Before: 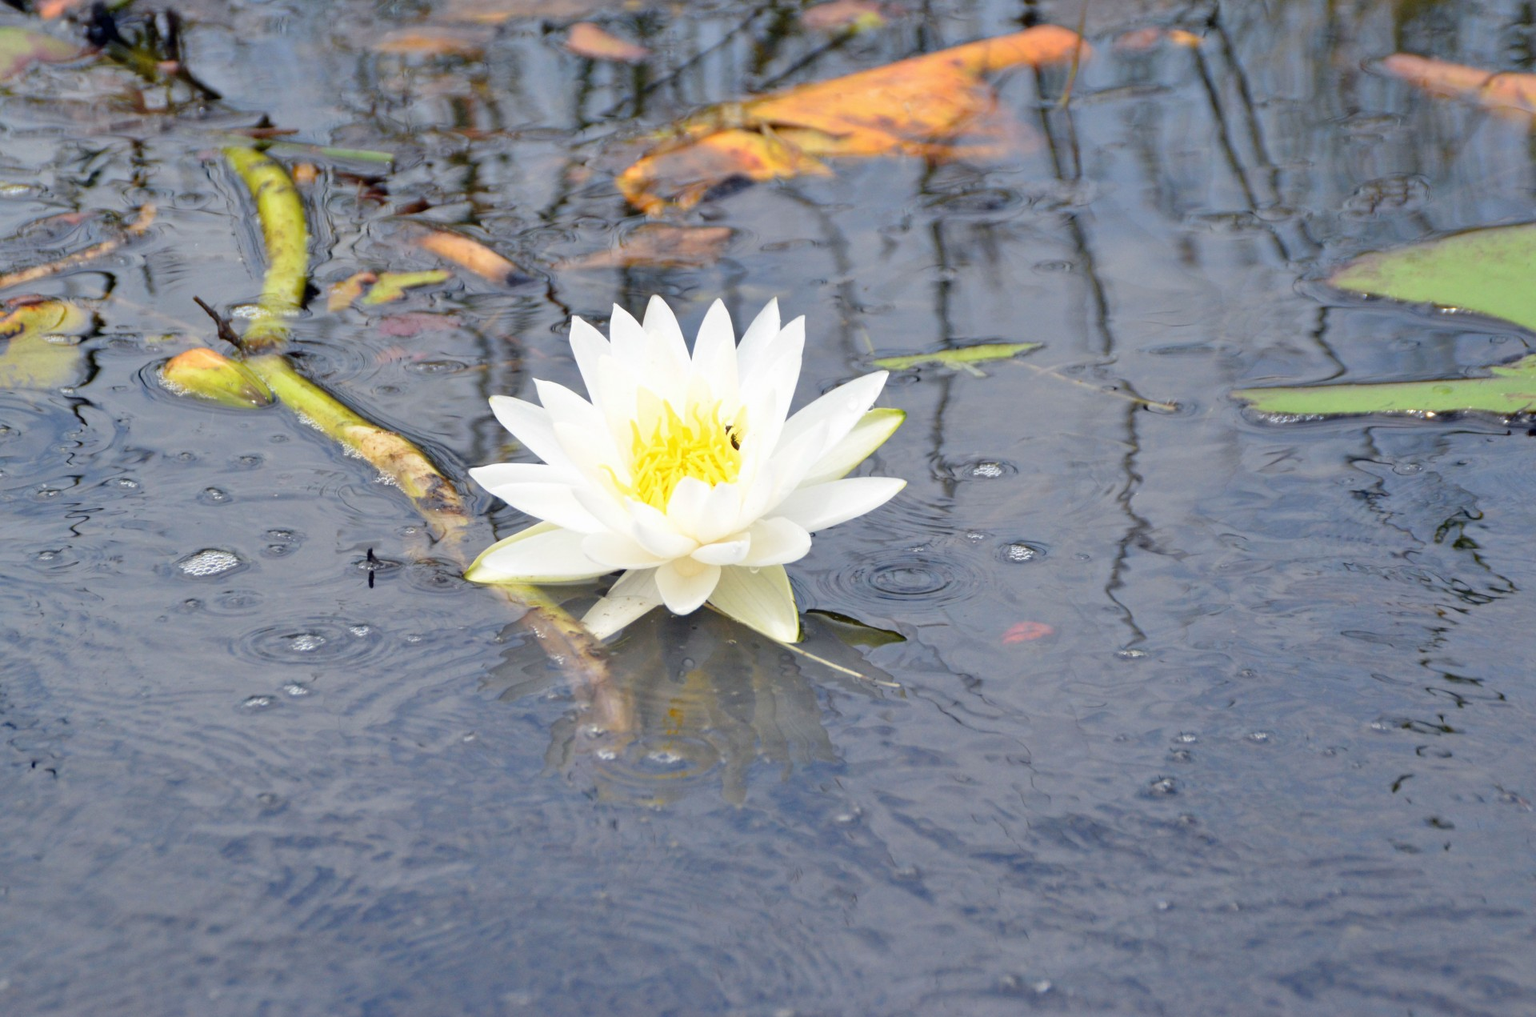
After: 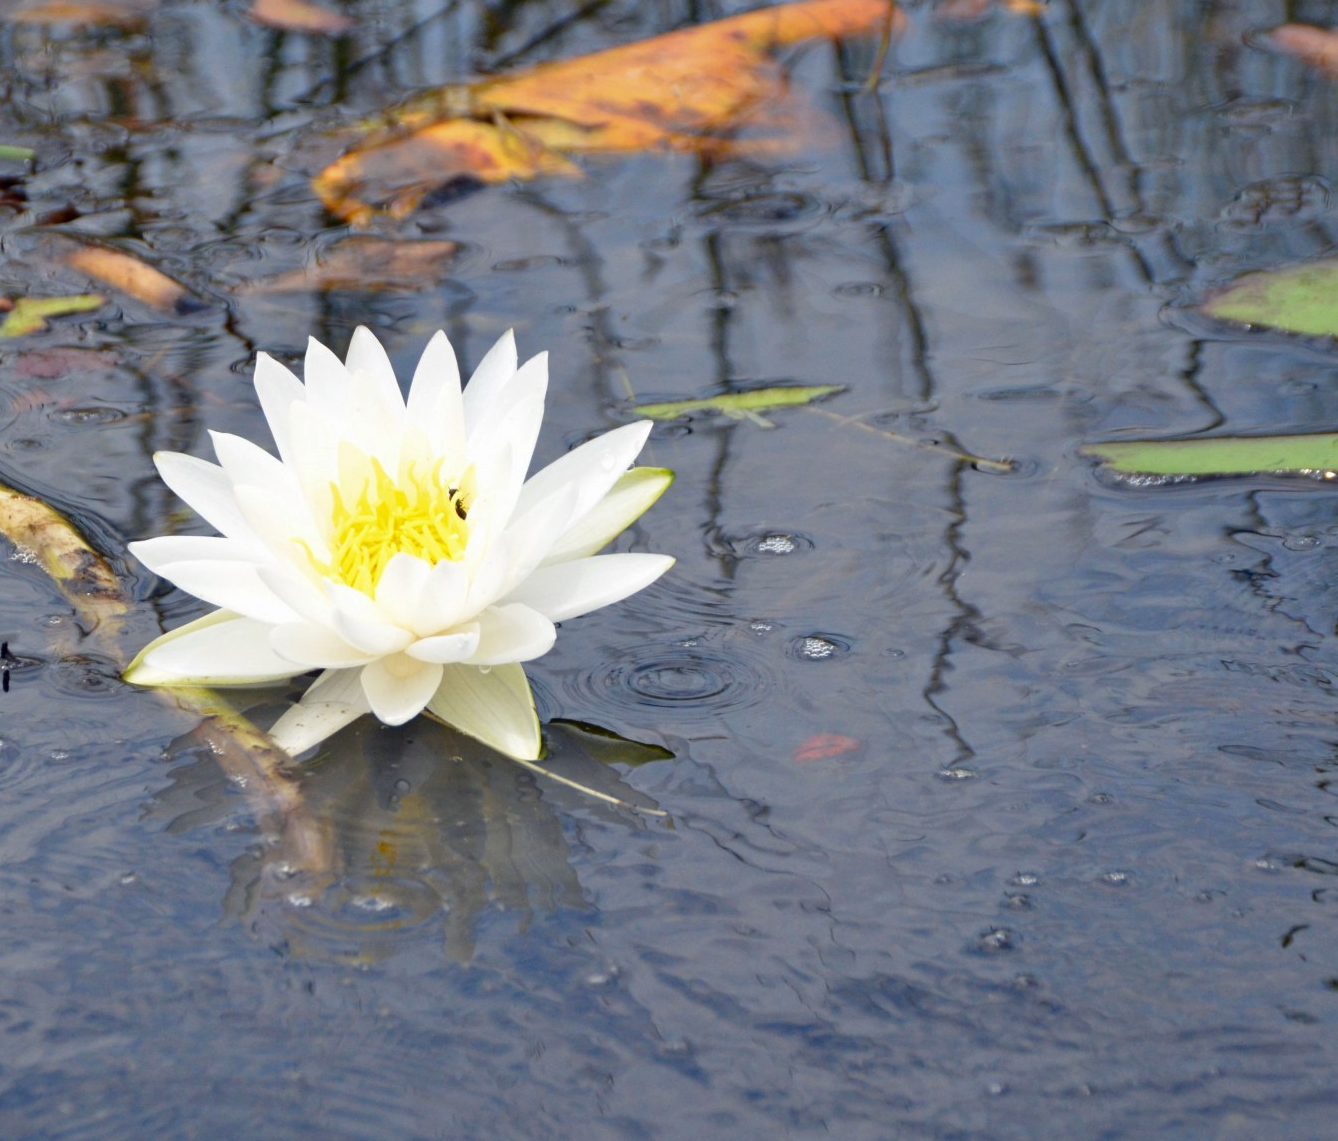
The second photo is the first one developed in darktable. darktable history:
contrast brightness saturation: brightness -0.097
crop and rotate: left 23.902%, top 3.393%, right 6.371%, bottom 6.833%
color zones: curves: ch0 [(0.068, 0.464) (0.25, 0.5) (0.48, 0.508) (0.75, 0.536) (0.886, 0.476) (0.967, 0.456)]; ch1 [(0.066, 0.456) (0.25, 0.5) (0.616, 0.508) (0.746, 0.56) (0.934, 0.444)]
